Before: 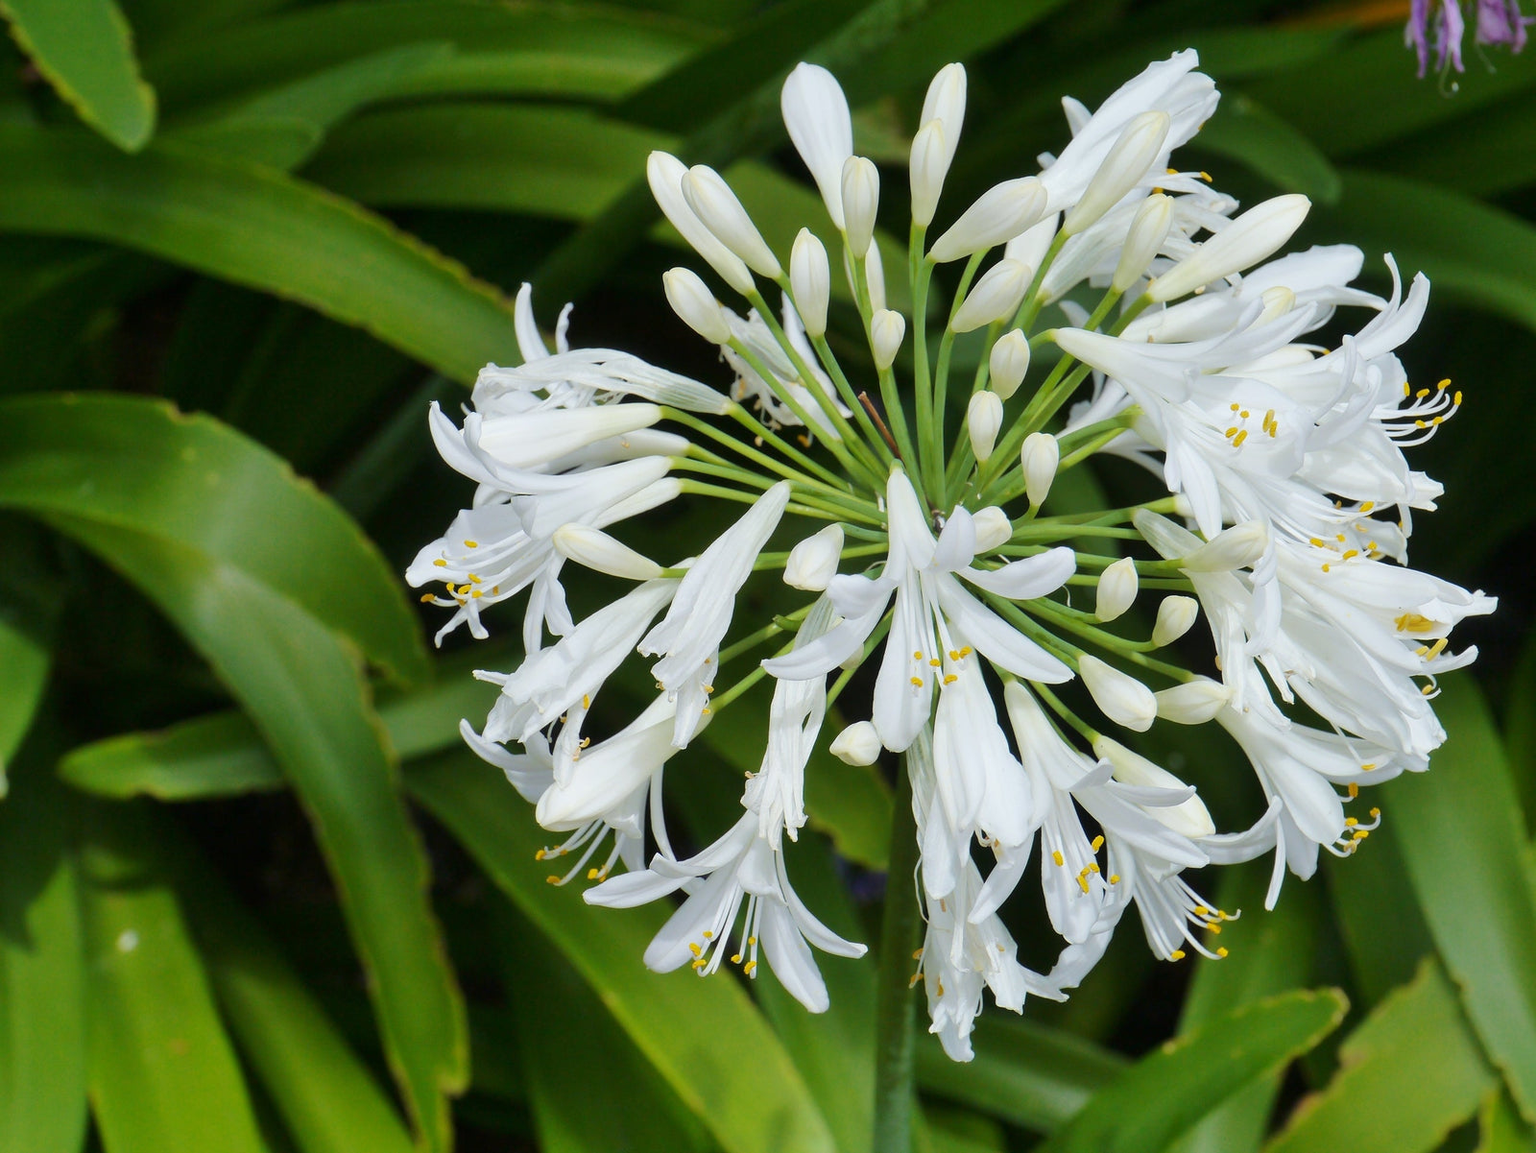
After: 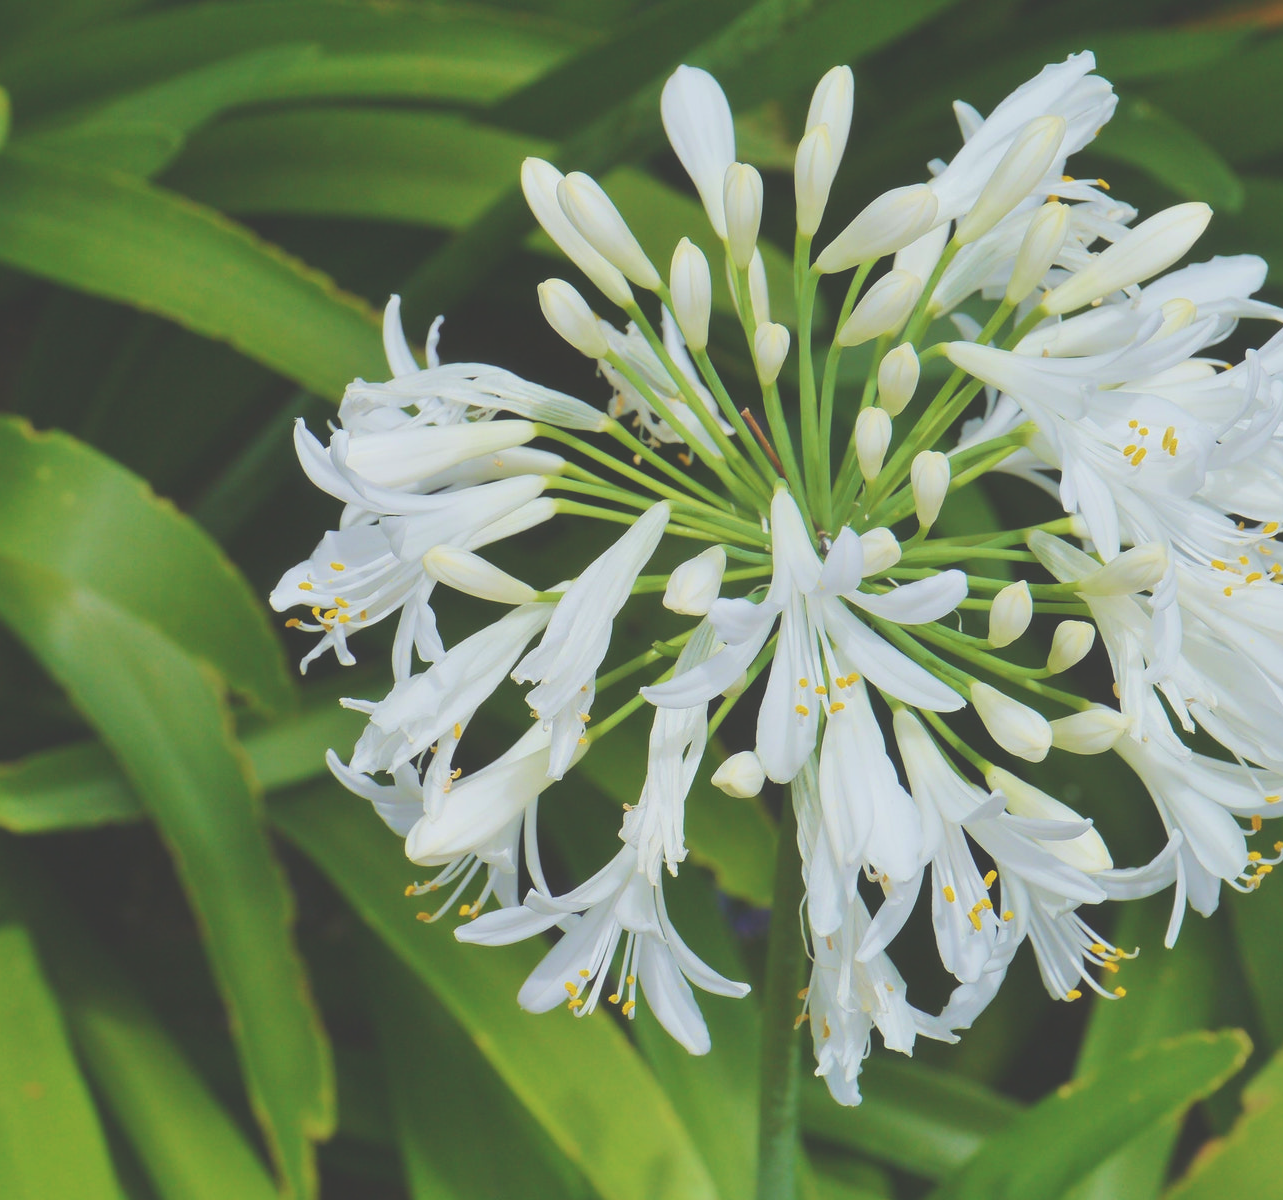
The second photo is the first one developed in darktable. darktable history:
exposure: black level correction -0.03, compensate highlight preservation false
crop and rotate: left 9.597%, right 10.195%
rgb levels: preserve colors sum RGB, levels [[0.038, 0.433, 0.934], [0, 0.5, 1], [0, 0.5, 1]]
velvia: strength 27%
tone equalizer: on, module defaults
rotate and perspective: automatic cropping original format, crop left 0, crop top 0
